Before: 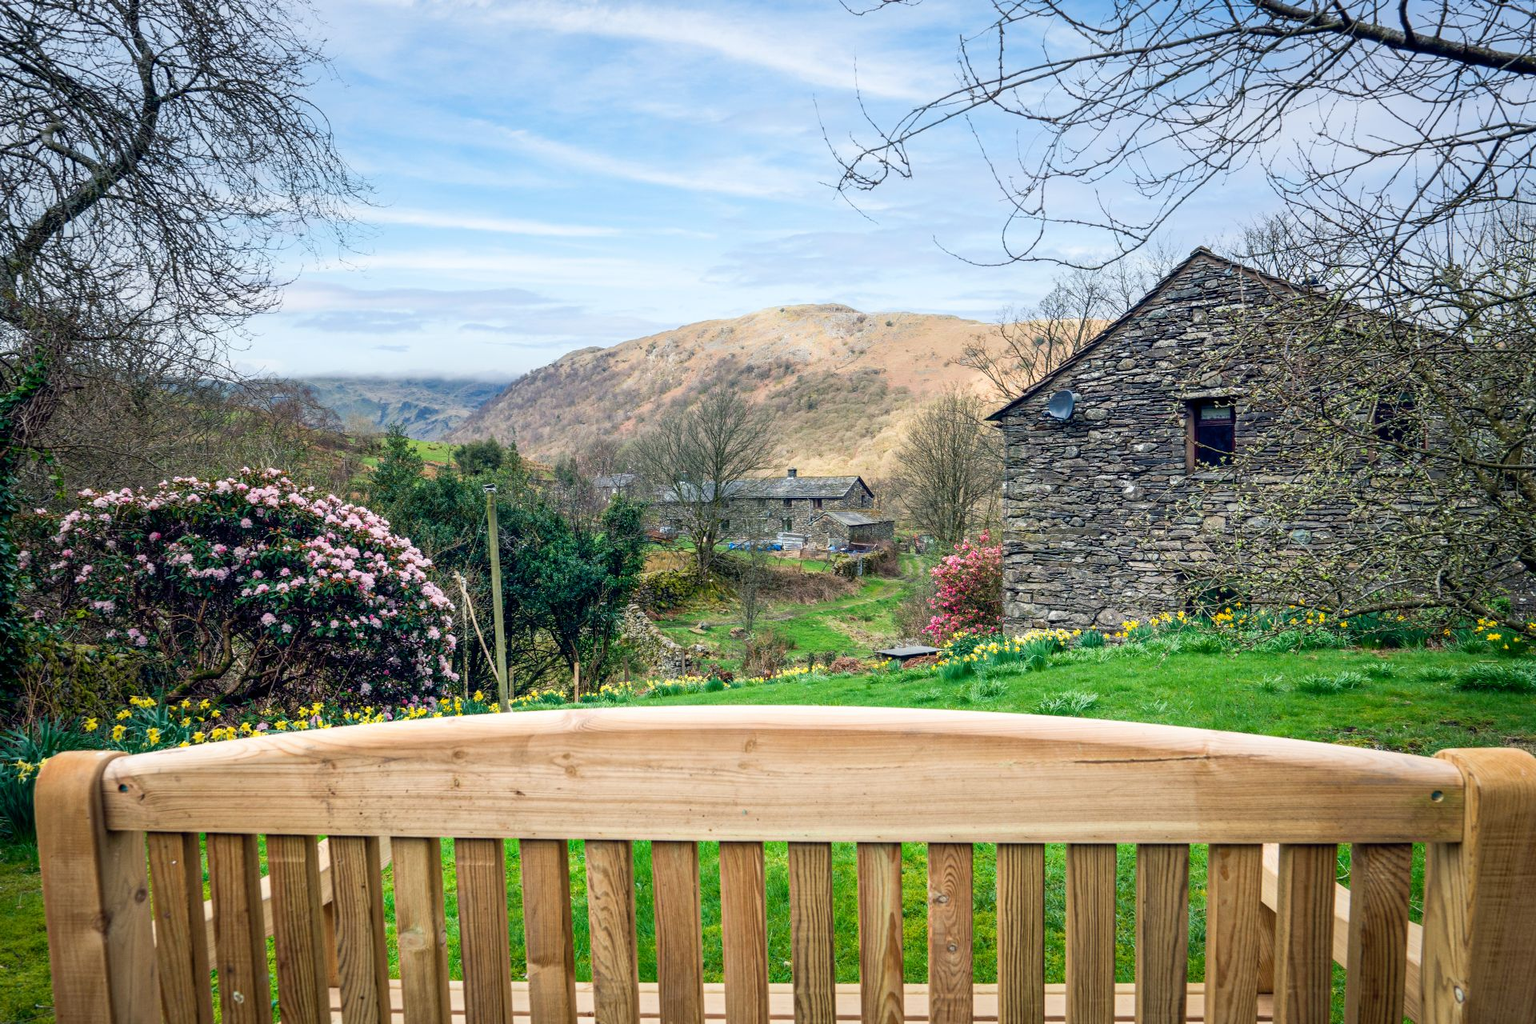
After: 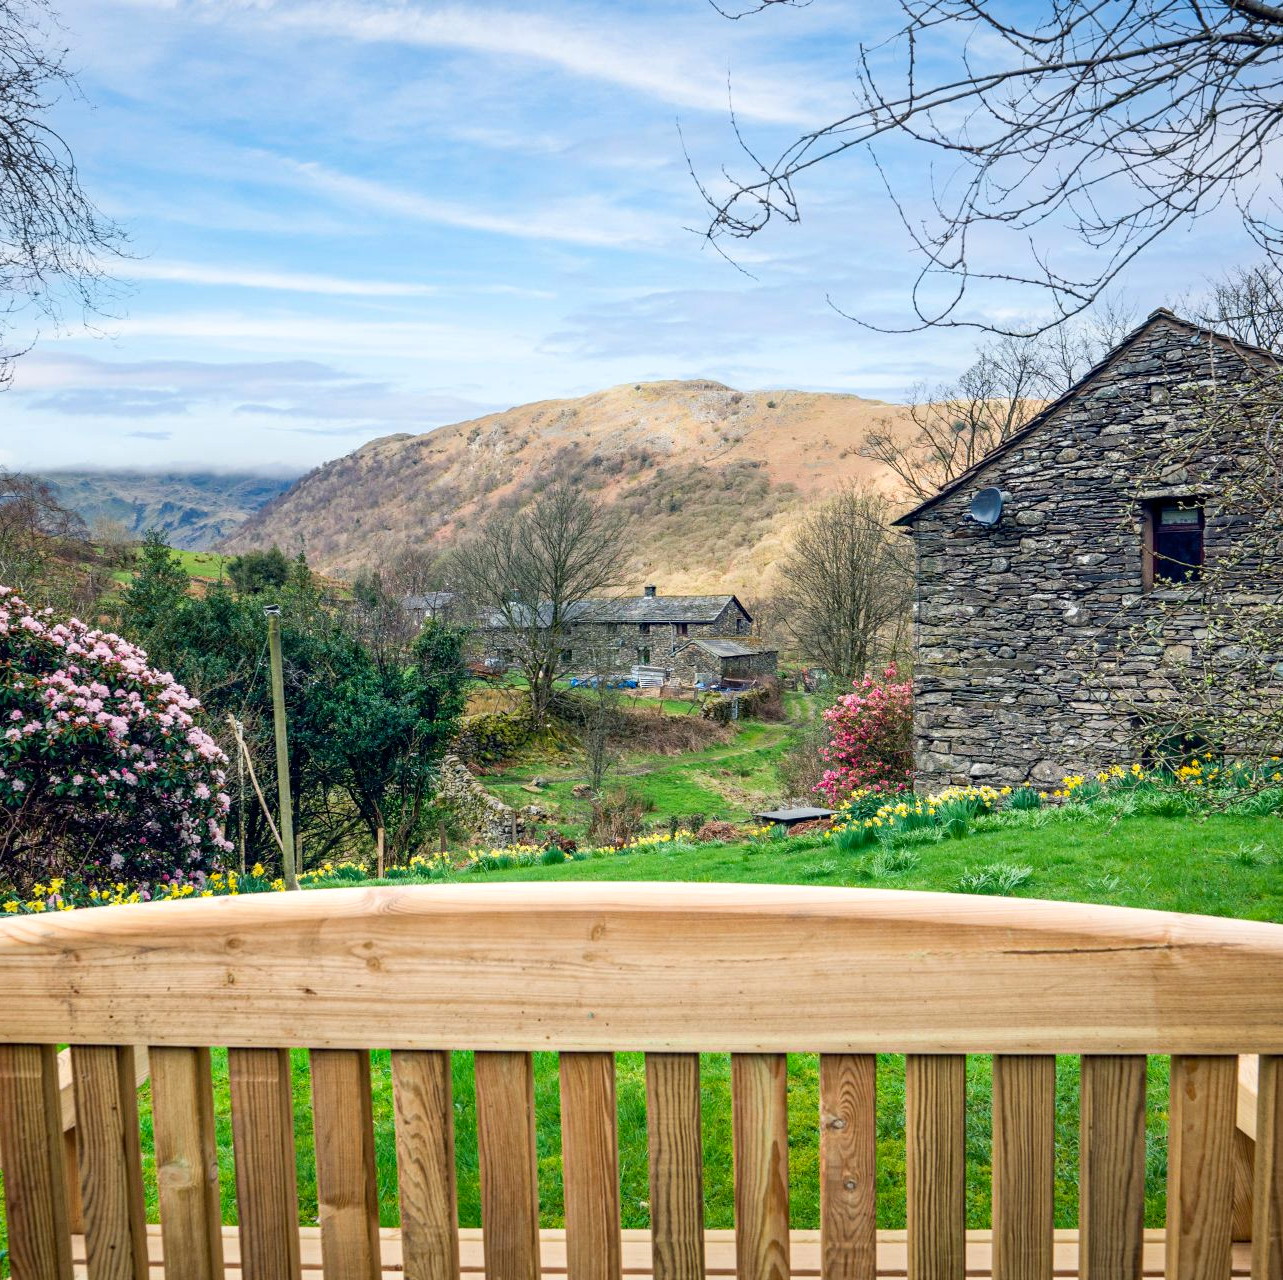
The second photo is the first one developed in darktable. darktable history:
crop and rotate: left 17.732%, right 15.423%
haze removal: compatibility mode true, adaptive false
